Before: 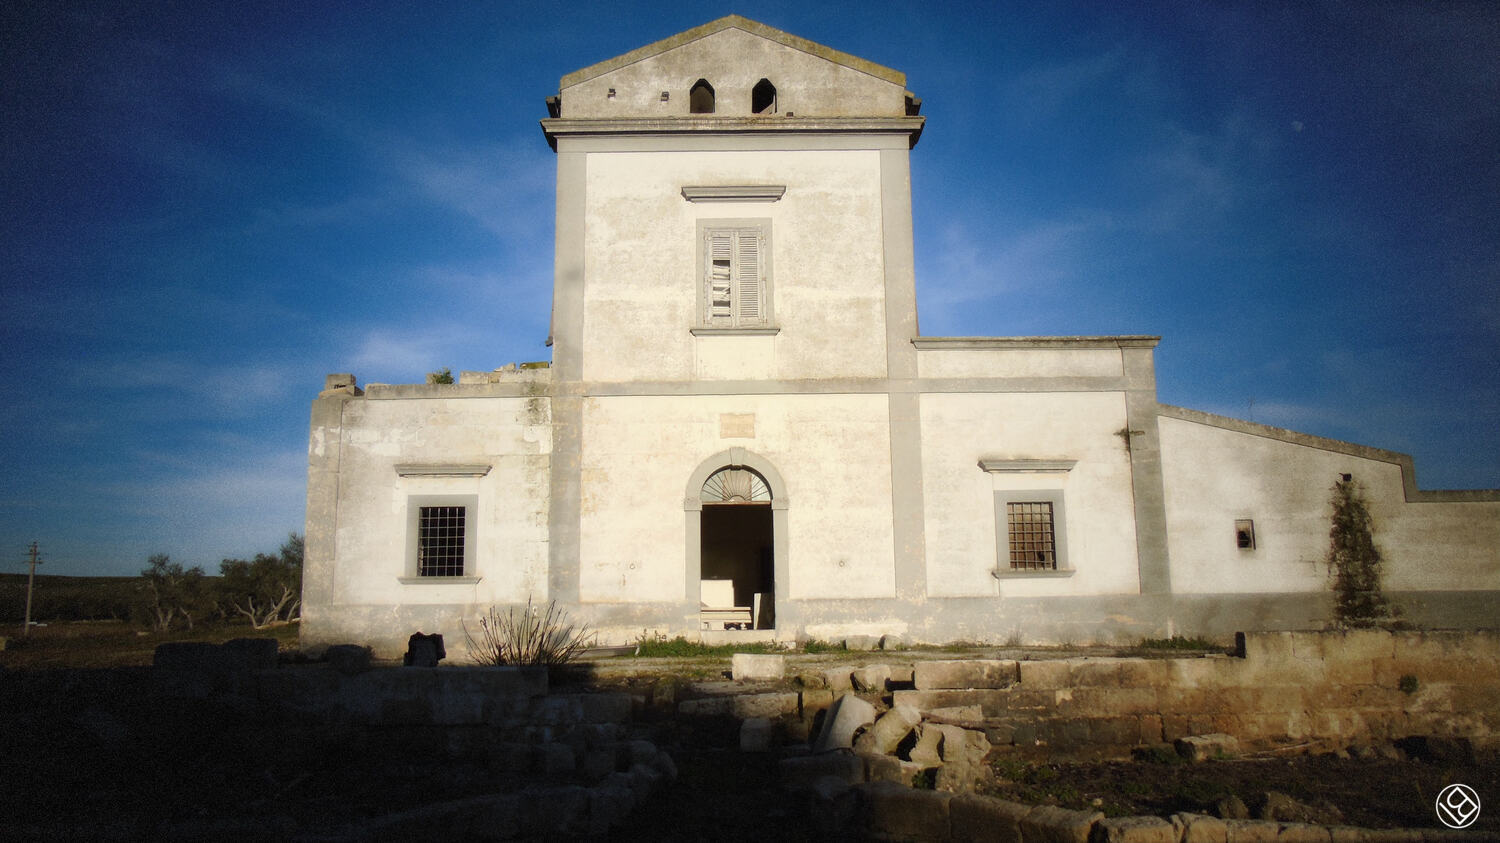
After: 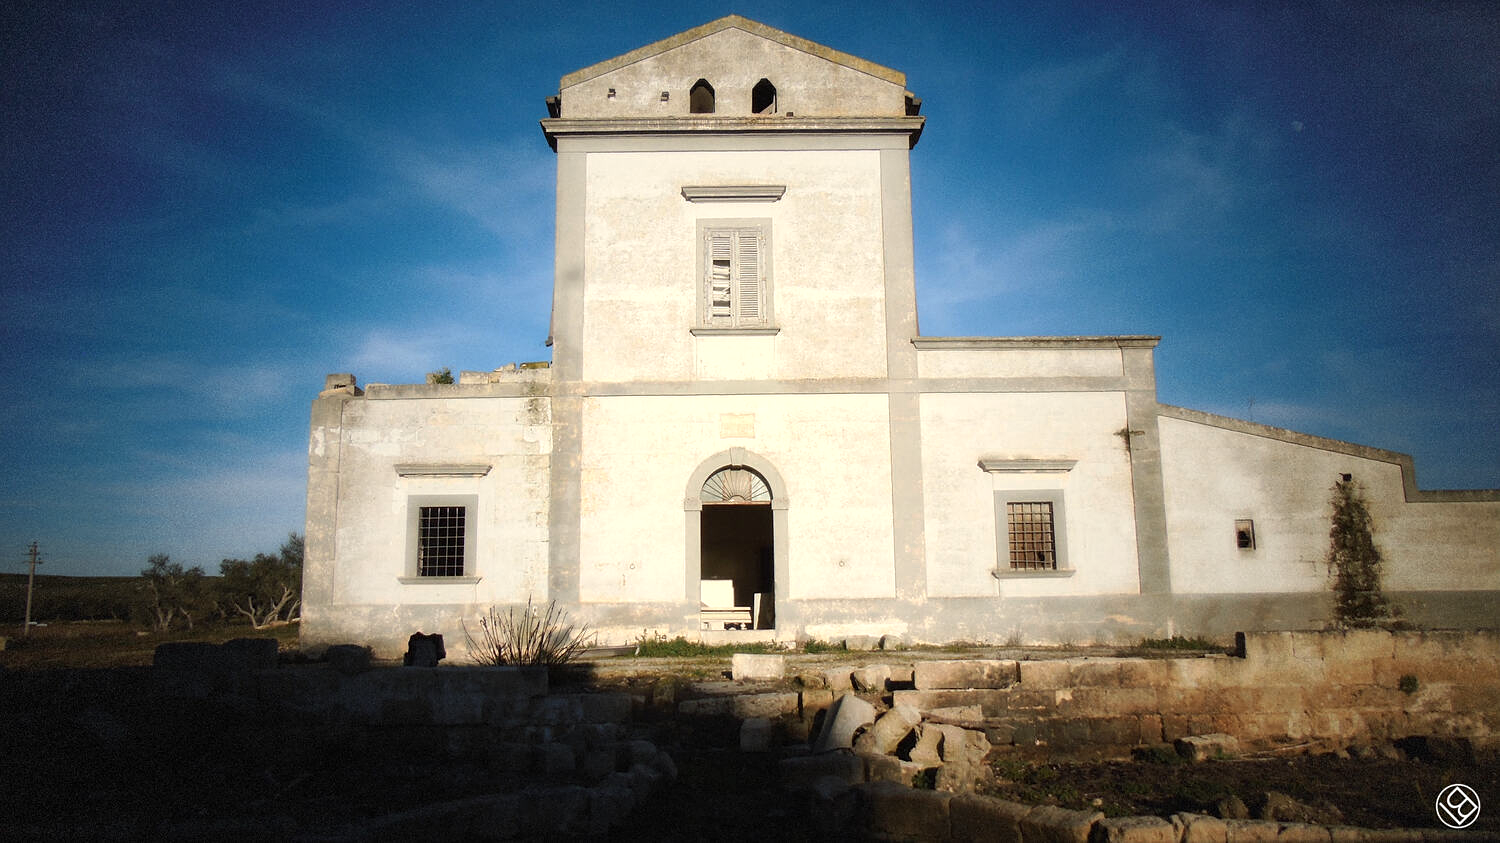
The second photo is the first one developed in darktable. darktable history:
sharpen: radius 1.319, amount 0.293, threshold 0.214
color zones: curves: ch0 [(0.018, 0.548) (0.197, 0.654) (0.425, 0.447) (0.605, 0.658) (0.732, 0.579)]; ch1 [(0.105, 0.531) (0.224, 0.531) (0.386, 0.39) (0.618, 0.456) (0.732, 0.456) (0.956, 0.421)]; ch2 [(0.039, 0.583) (0.215, 0.465) (0.399, 0.544) (0.465, 0.548) (0.614, 0.447) (0.724, 0.43) (0.882, 0.623) (0.956, 0.632)]
